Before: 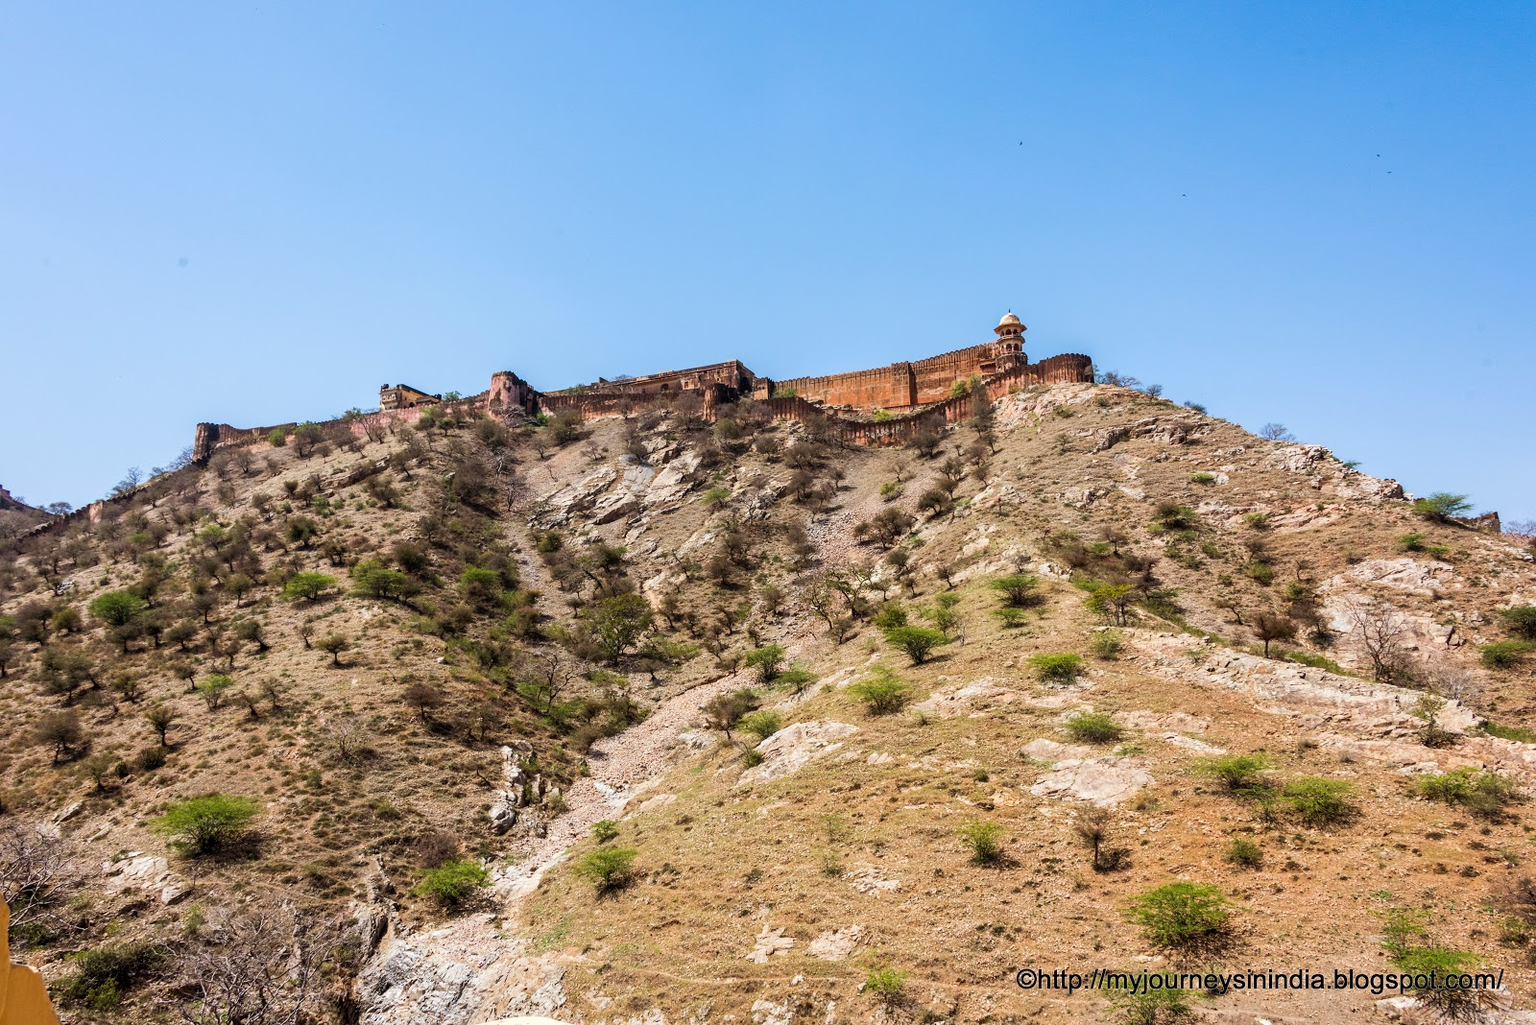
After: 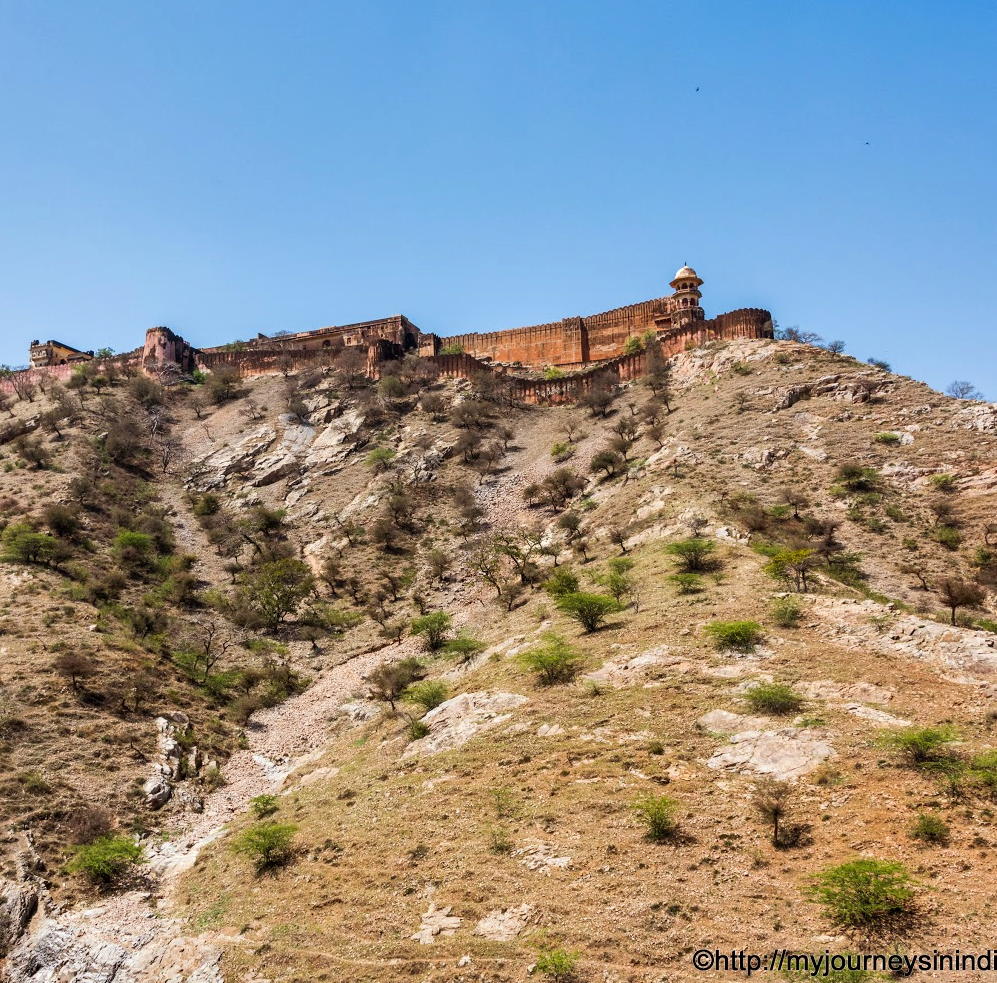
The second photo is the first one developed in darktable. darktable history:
crop and rotate: left 22.918%, top 5.629%, right 14.711%, bottom 2.247%
shadows and highlights: low approximation 0.01, soften with gaussian
